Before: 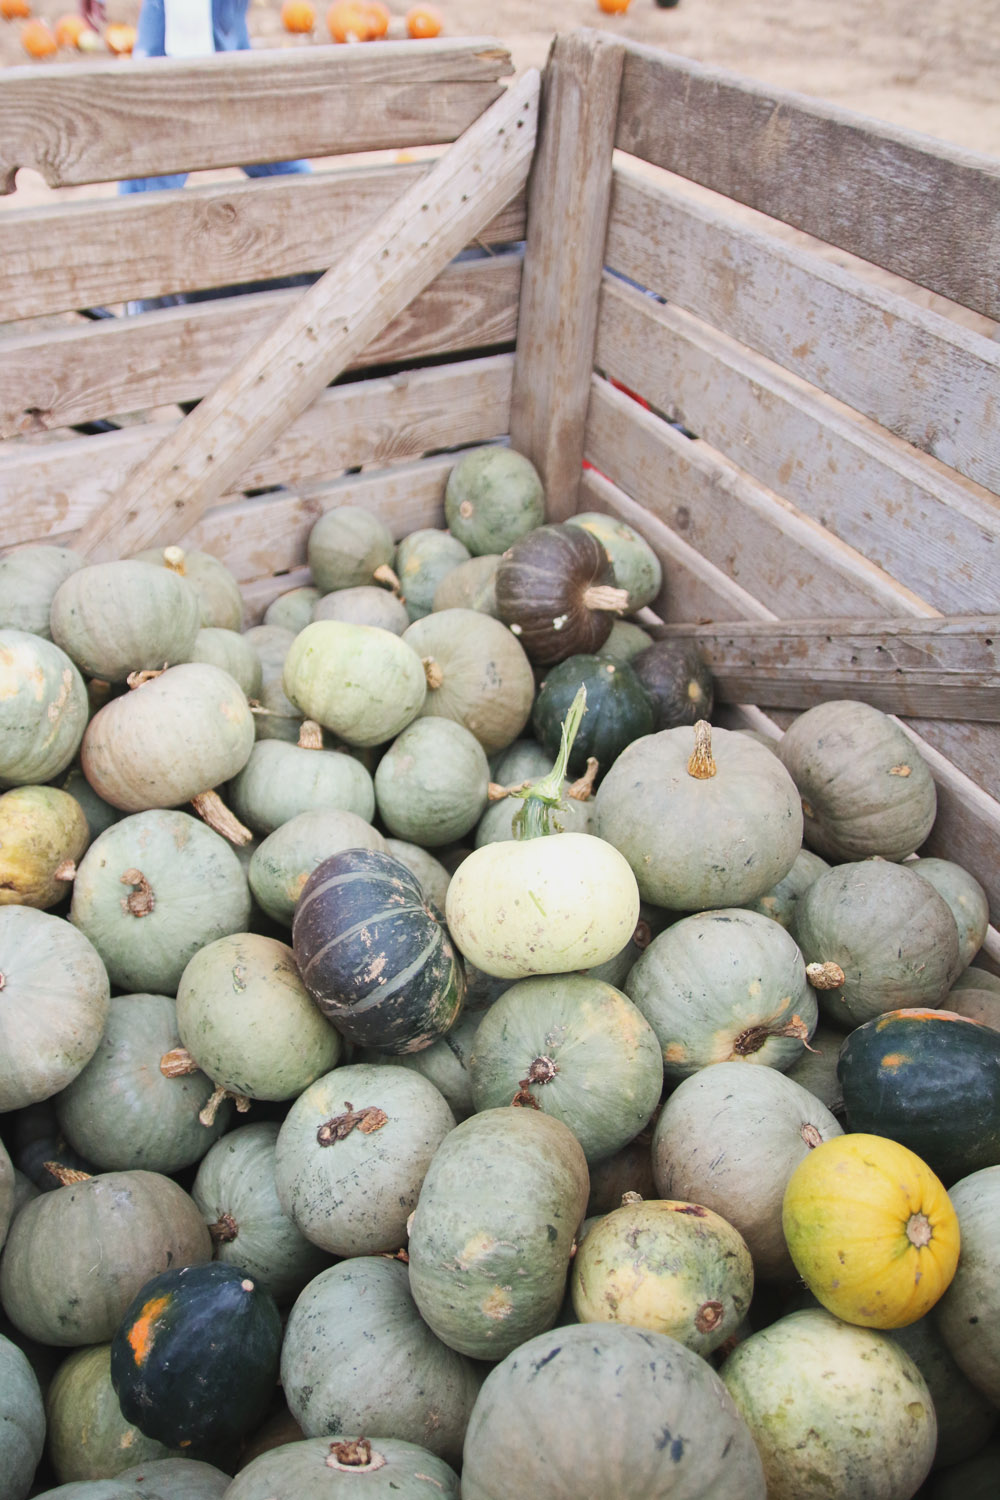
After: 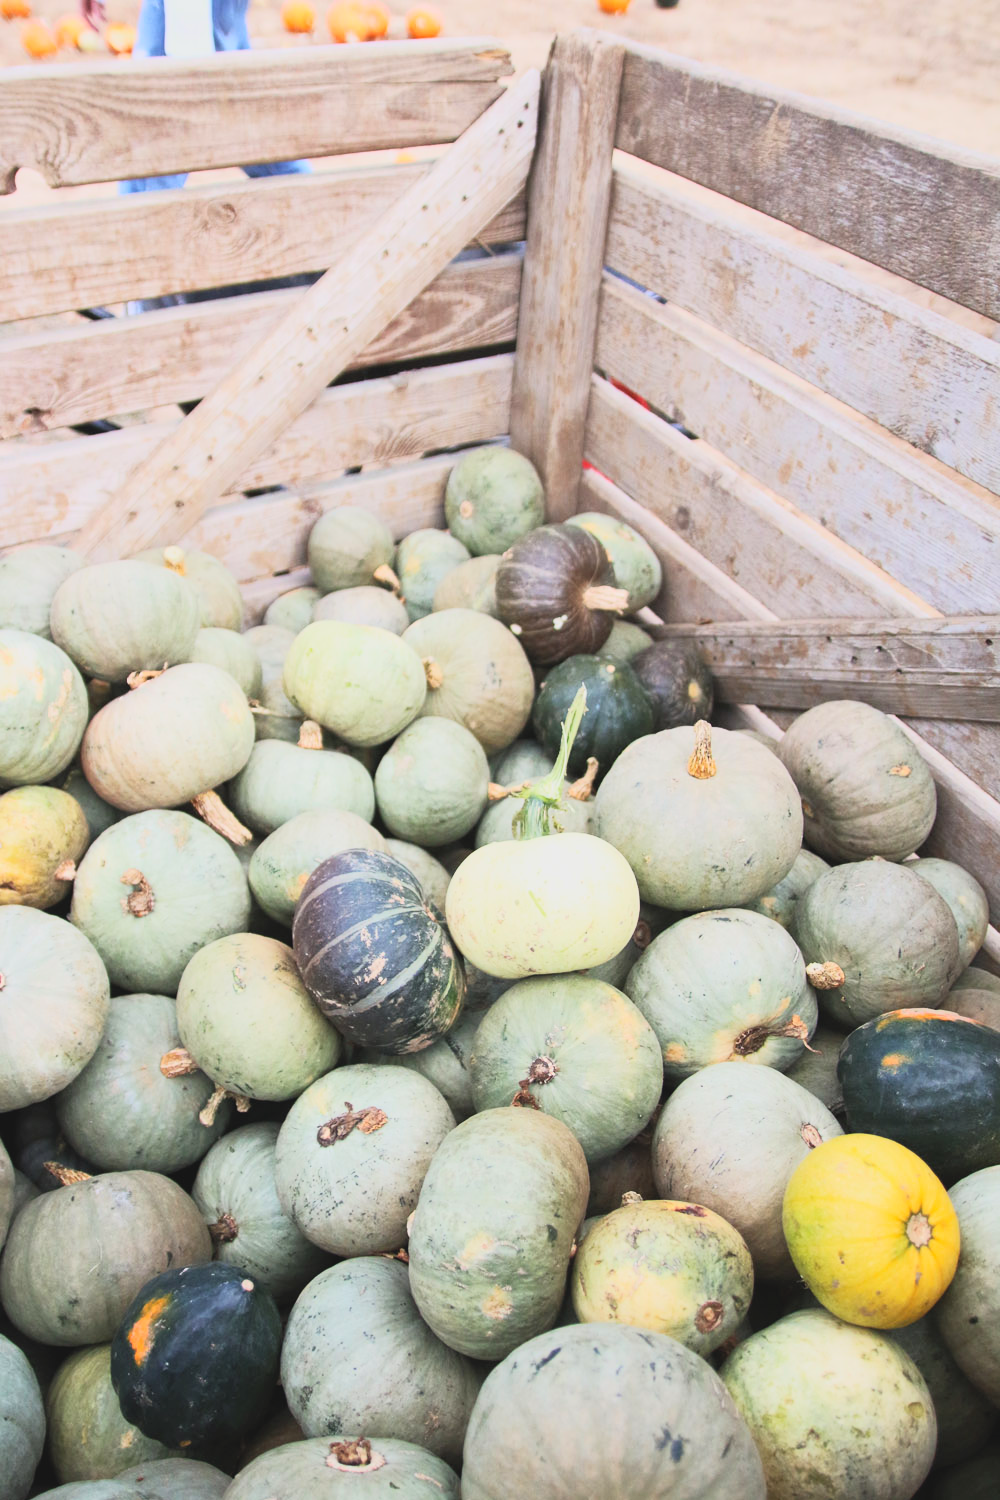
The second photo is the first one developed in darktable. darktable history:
contrast brightness saturation: contrast -0.11
base curve: curves: ch0 [(0, 0) (0.005, 0.002) (0.193, 0.295) (0.399, 0.664) (0.75, 0.928) (1, 1)]
